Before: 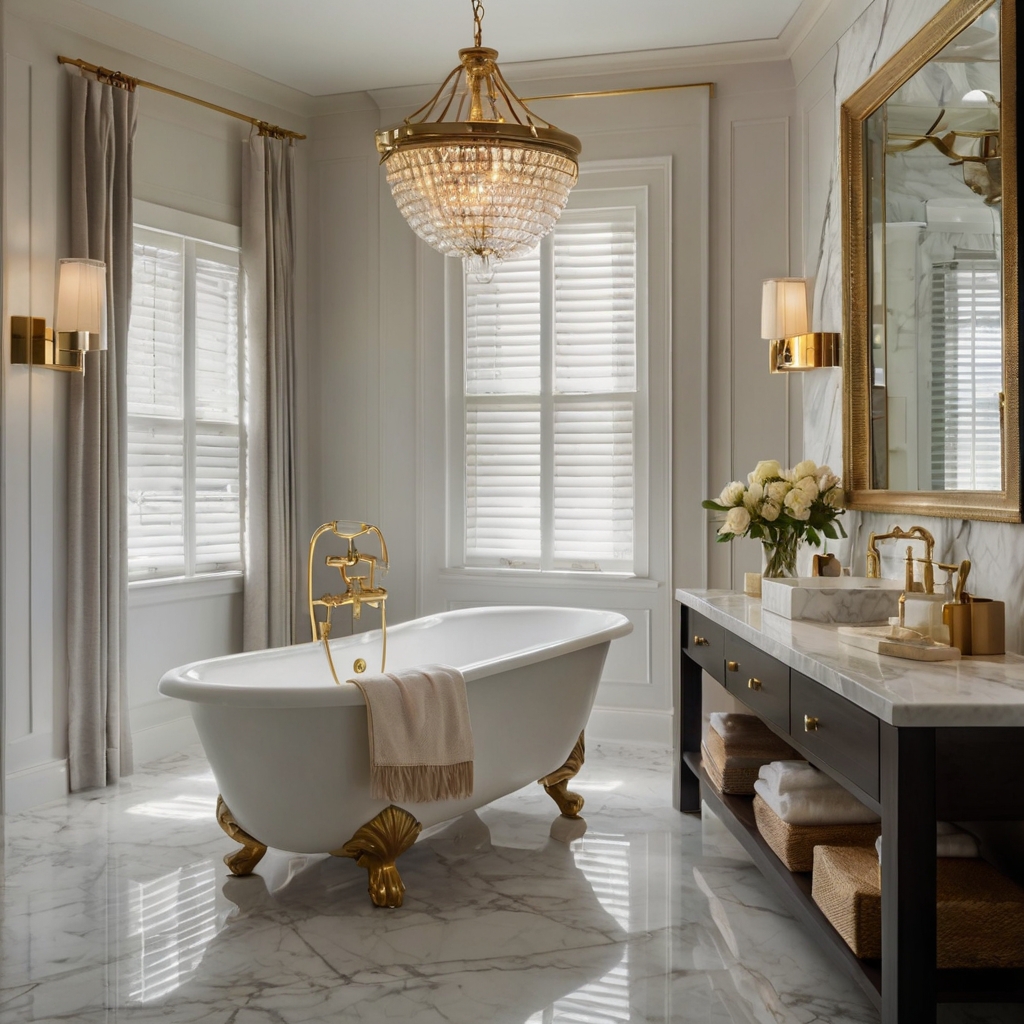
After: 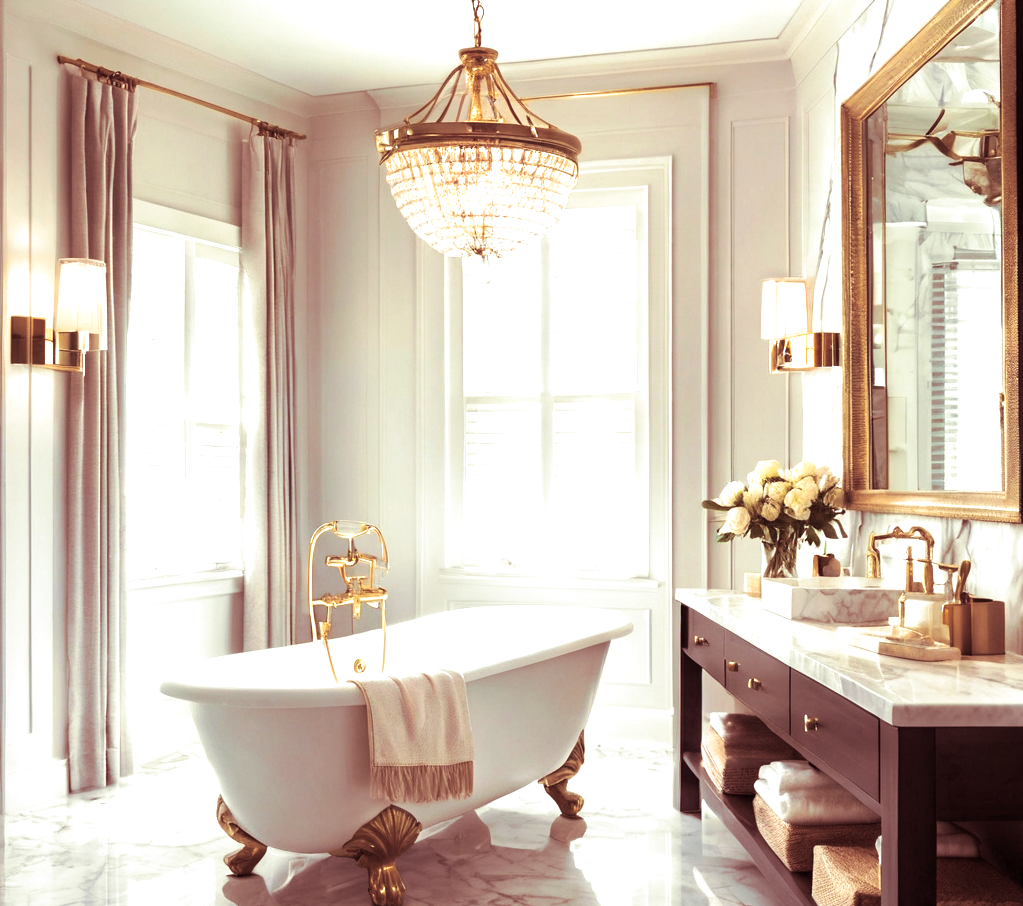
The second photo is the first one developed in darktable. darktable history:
crop and rotate: top 0%, bottom 11.49%
split-toning: compress 20%
exposure: black level correction 0, exposure 1.379 EV, compensate exposure bias true, compensate highlight preservation false
